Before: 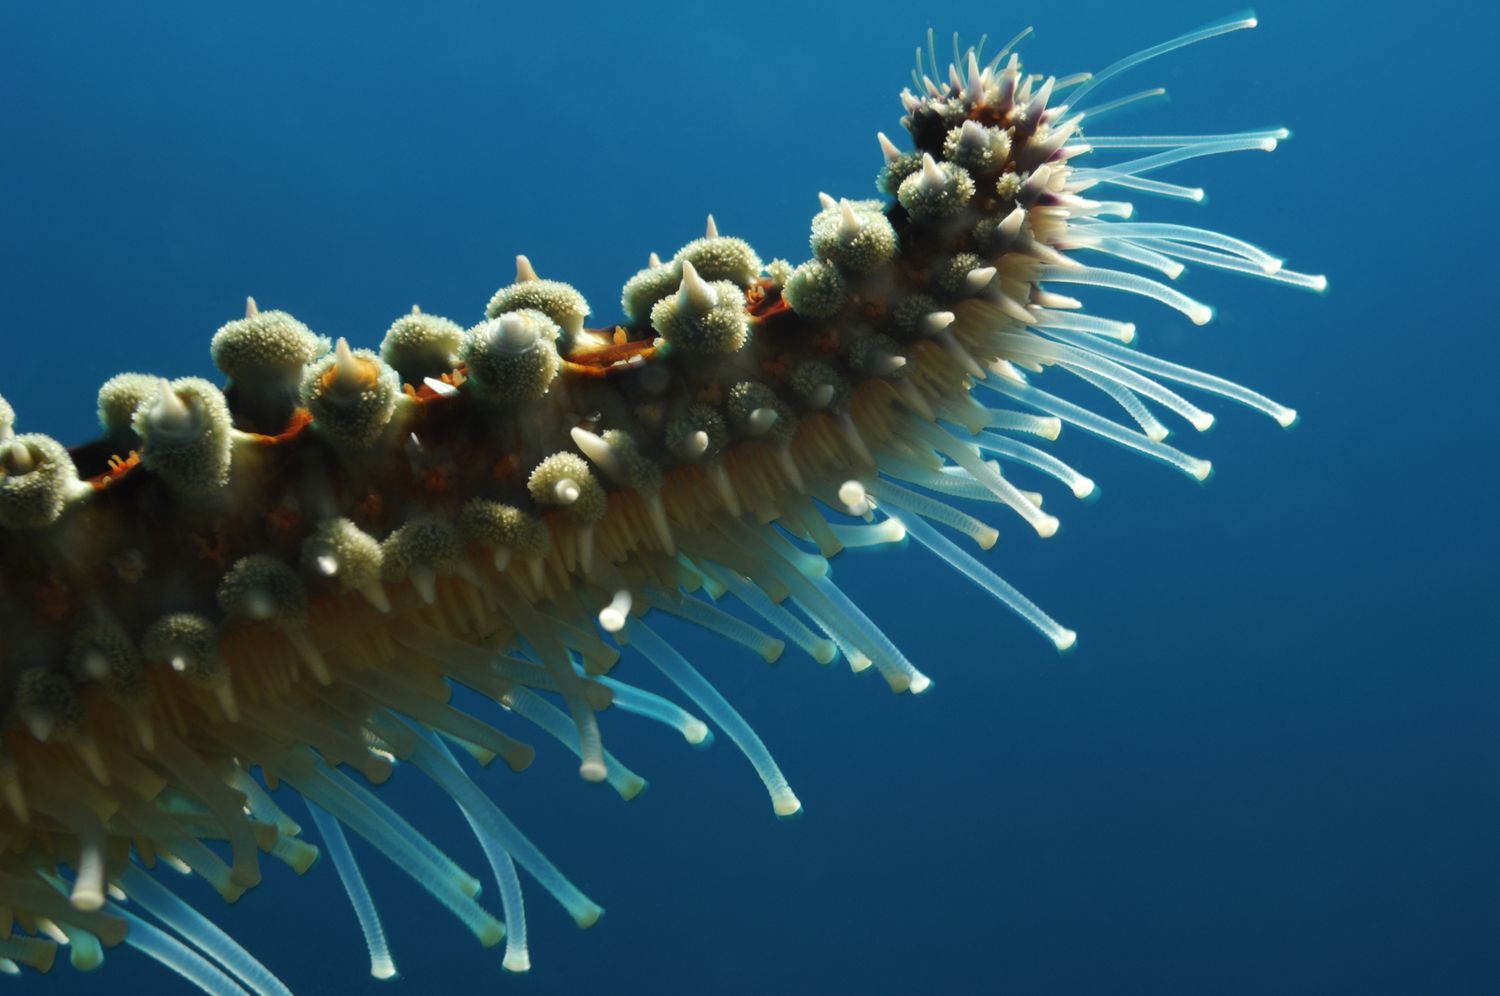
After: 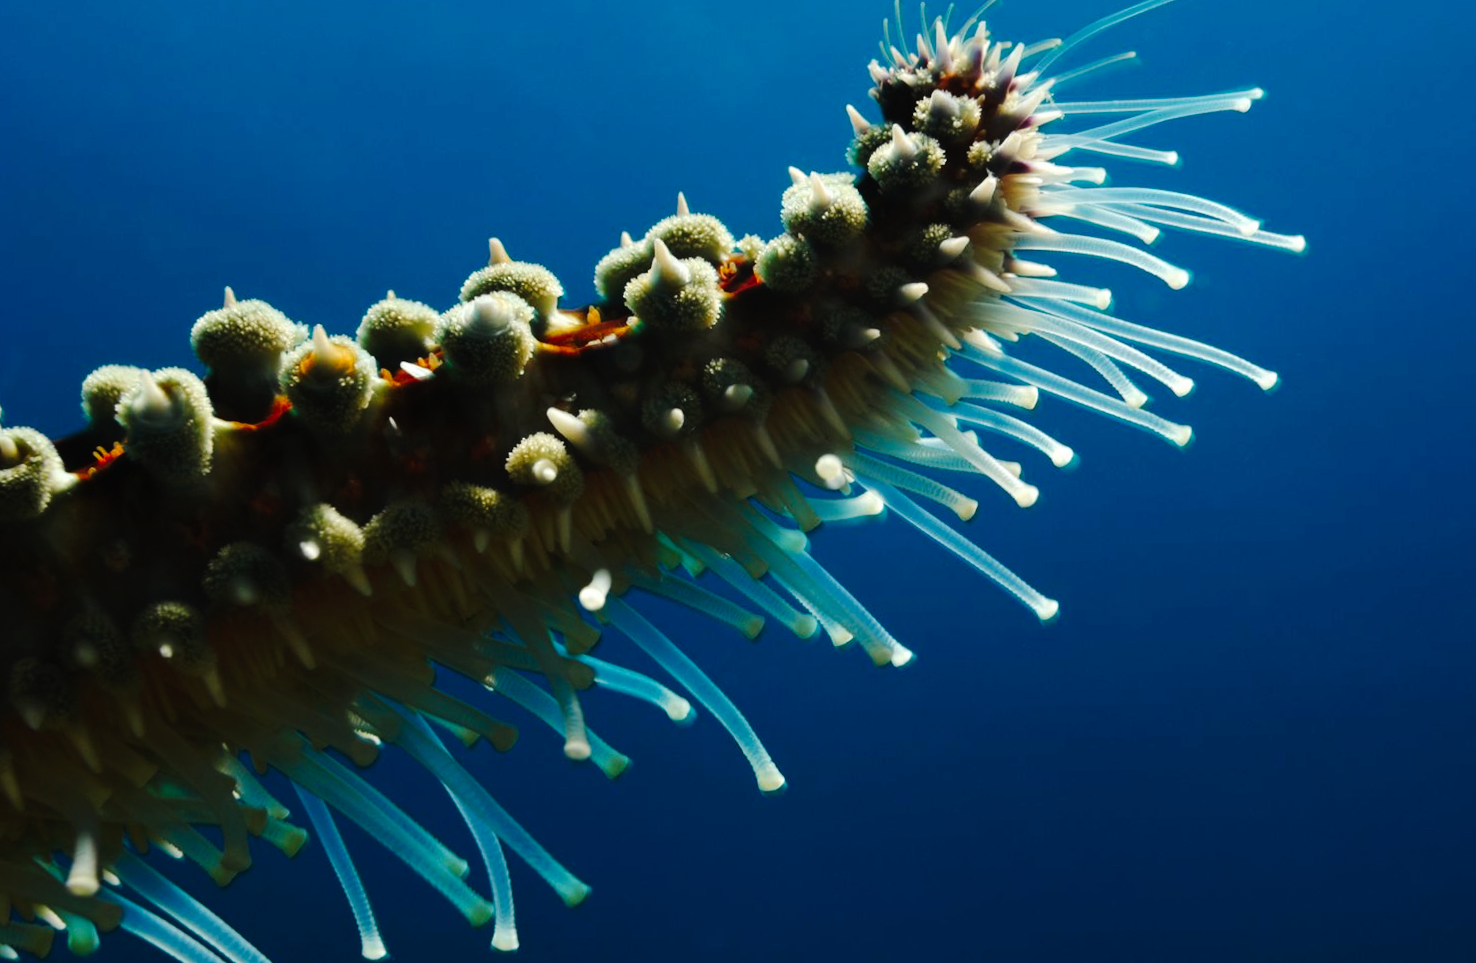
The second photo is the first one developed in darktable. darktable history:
rotate and perspective: rotation -1.32°, lens shift (horizontal) -0.031, crop left 0.015, crop right 0.985, crop top 0.047, crop bottom 0.982
tone curve: curves: ch0 [(0, 0) (0.003, 0.007) (0.011, 0.009) (0.025, 0.014) (0.044, 0.022) (0.069, 0.029) (0.1, 0.037) (0.136, 0.052) (0.177, 0.083) (0.224, 0.121) (0.277, 0.177) (0.335, 0.258) (0.399, 0.351) (0.468, 0.454) (0.543, 0.557) (0.623, 0.654) (0.709, 0.744) (0.801, 0.825) (0.898, 0.909) (1, 1)], preserve colors none
